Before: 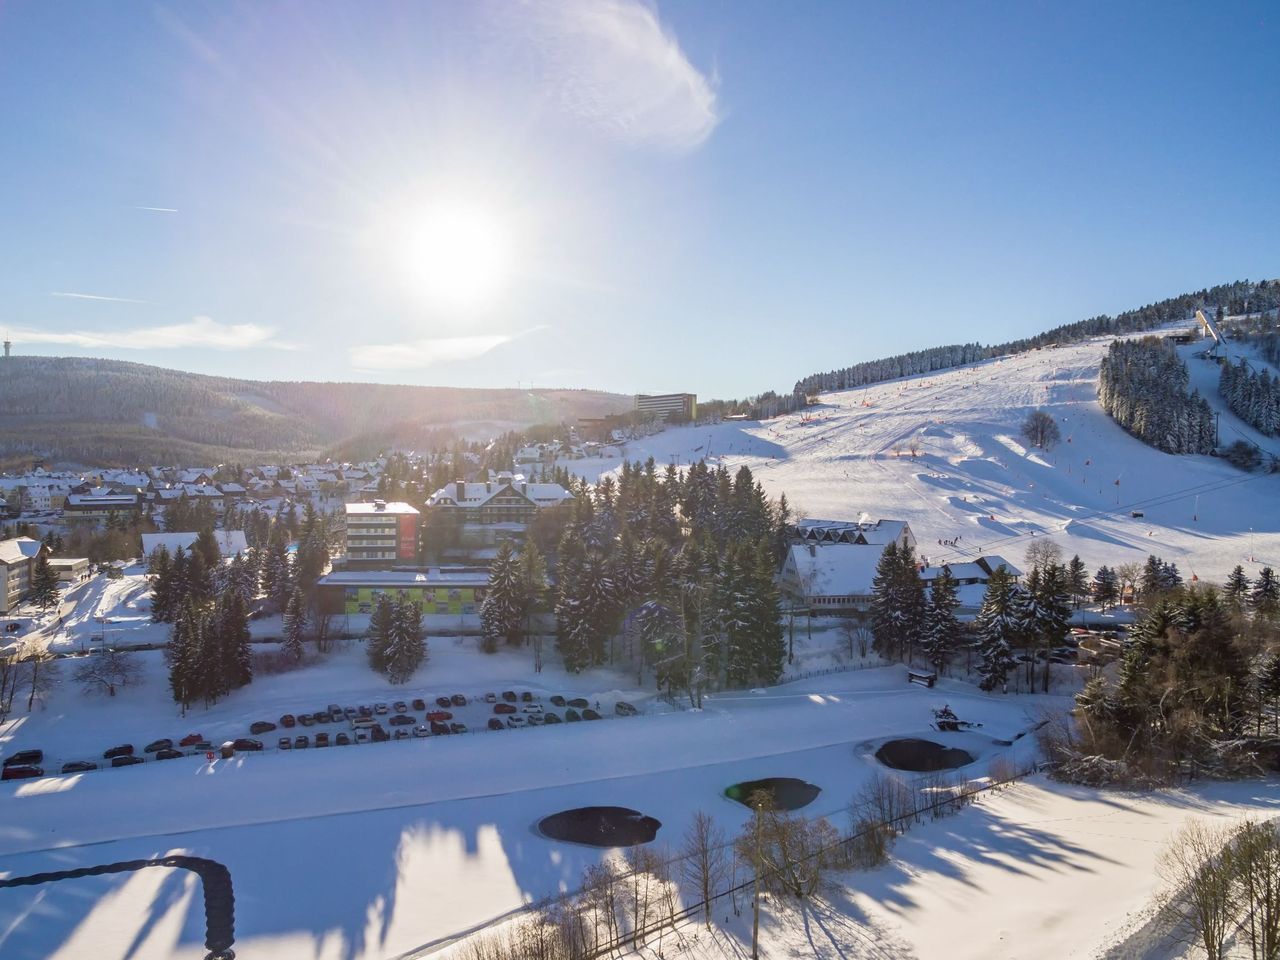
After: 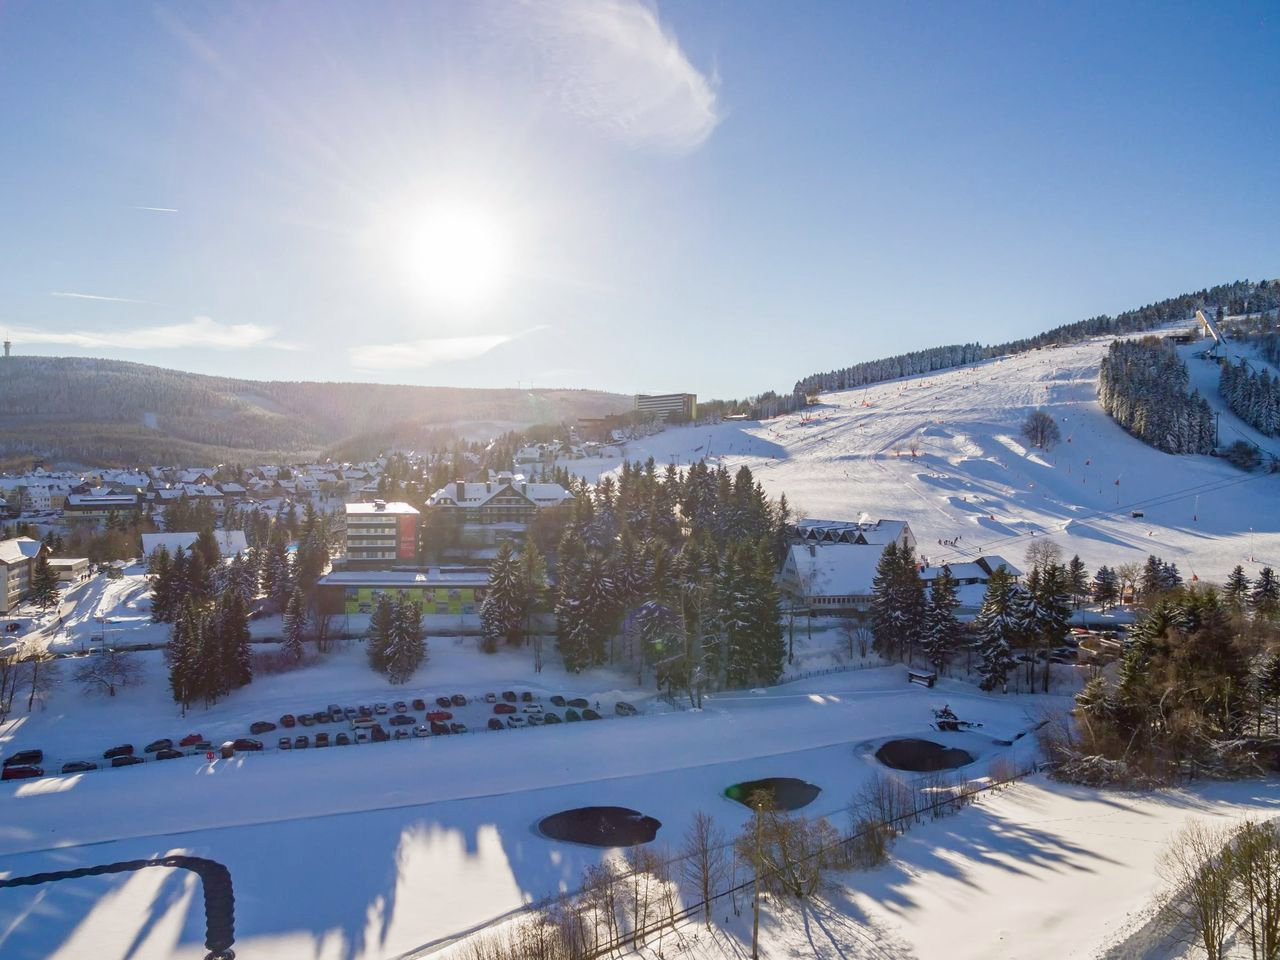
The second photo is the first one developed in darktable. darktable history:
color balance rgb: perceptual saturation grading › global saturation 20%, perceptual saturation grading › highlights -49.942%, perceptual saturation grading › shadows 24.78%
